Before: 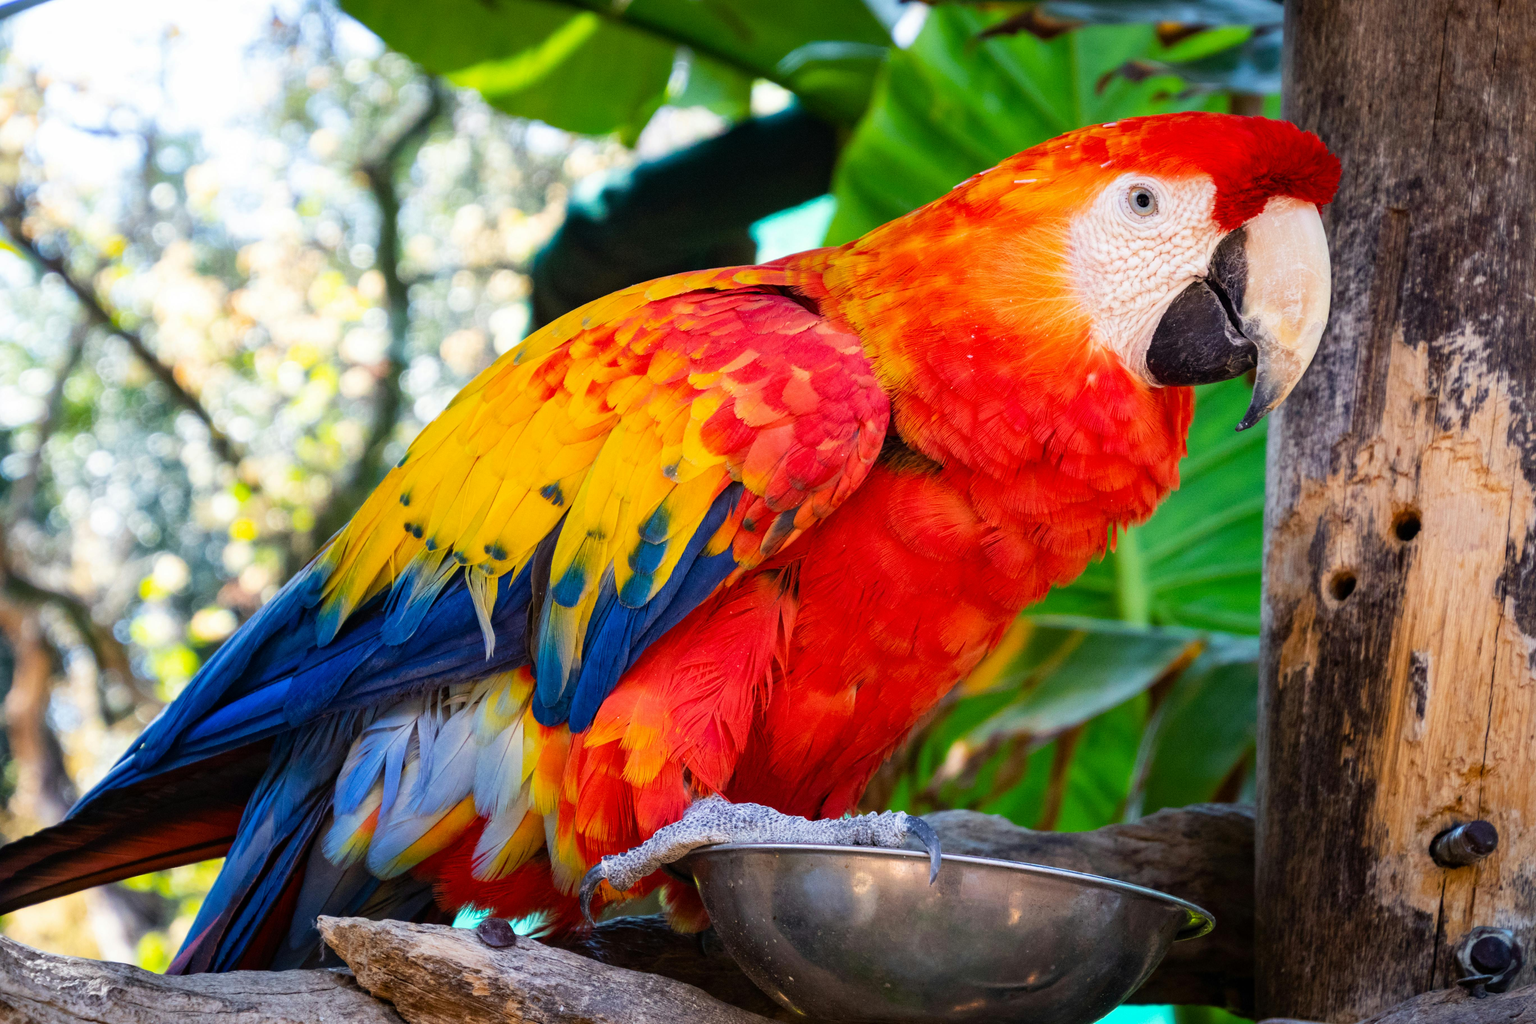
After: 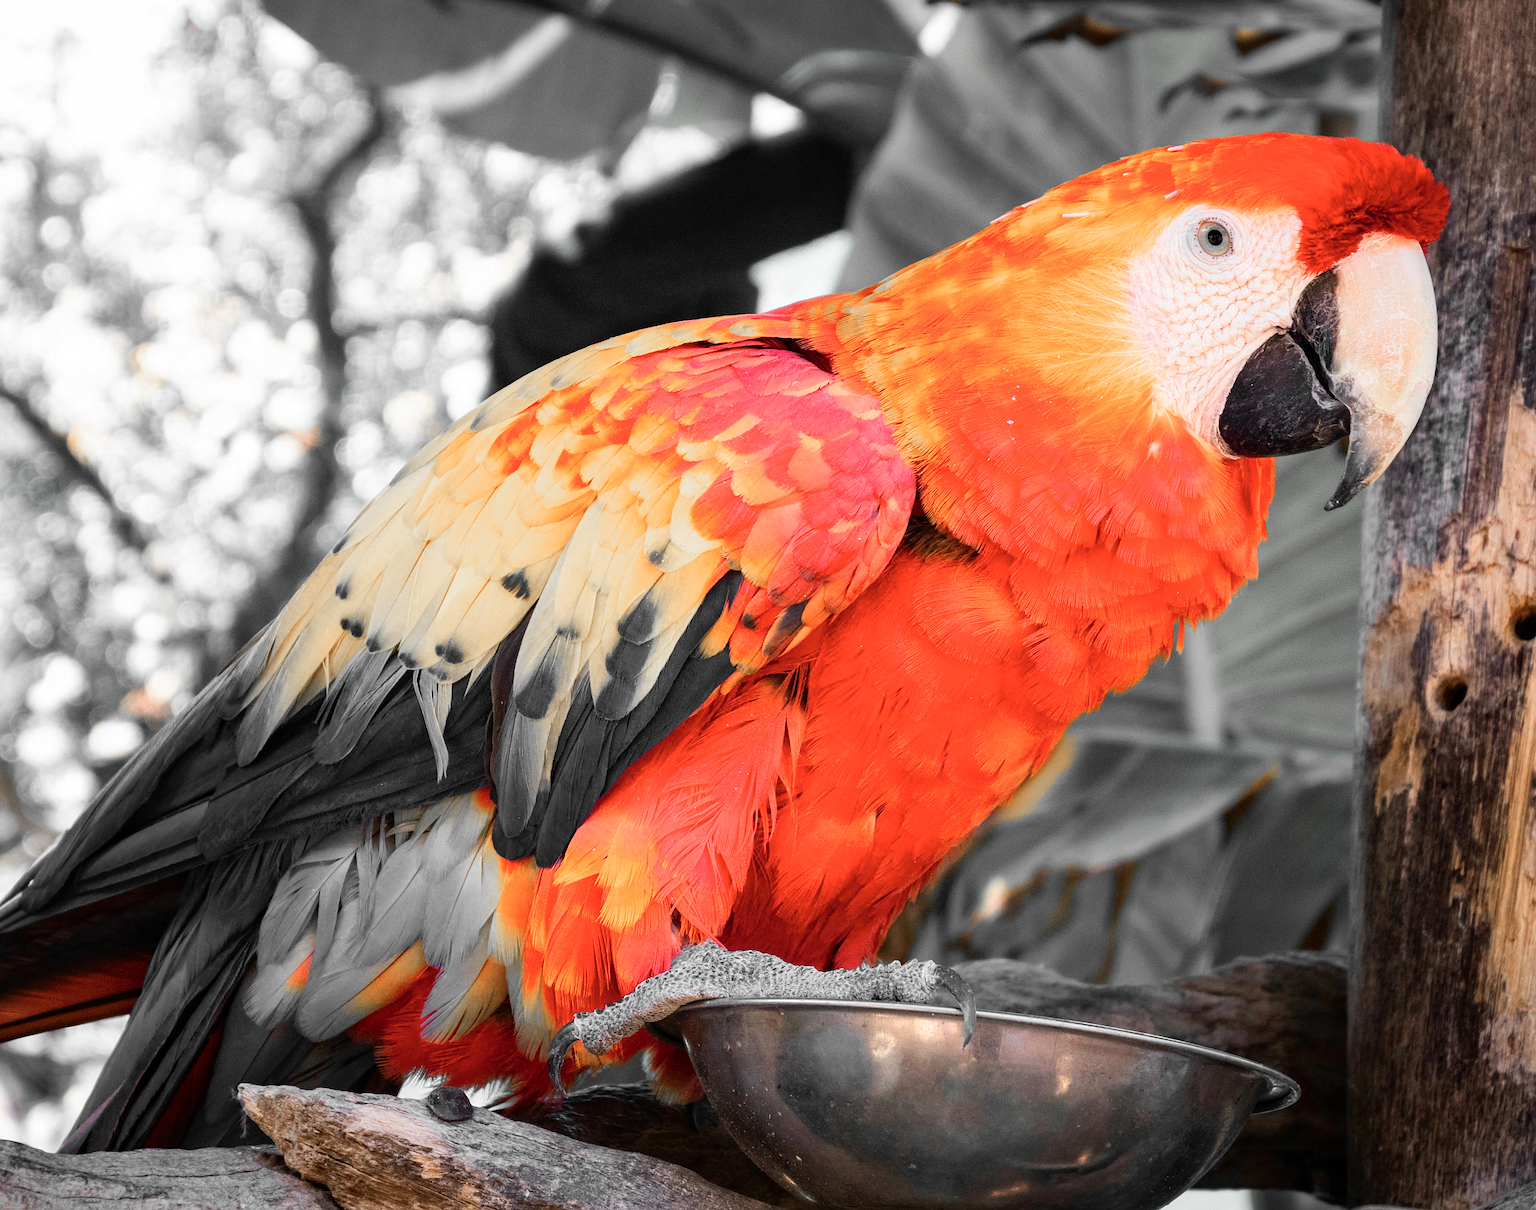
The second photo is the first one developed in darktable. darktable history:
sharpen: on, module defaults
color zones: curves: ch0 [(0, 0.65) (0.096, 0.644) (0.221, 0.539) (0.429, 0.5) (0.571, 0.5) (0.714, 0.5) (0.857, 0.5) (1, 0.65)]; ch1 [(0, 0.5) (0.143, 0.5) (0.257, -0.002) (0.429, 0.04) (0.571, -0.001) (0.714, -0.015) (0.857, 0.024) (1, 0.5)]
crop: left 7.598%, right 7.873%
